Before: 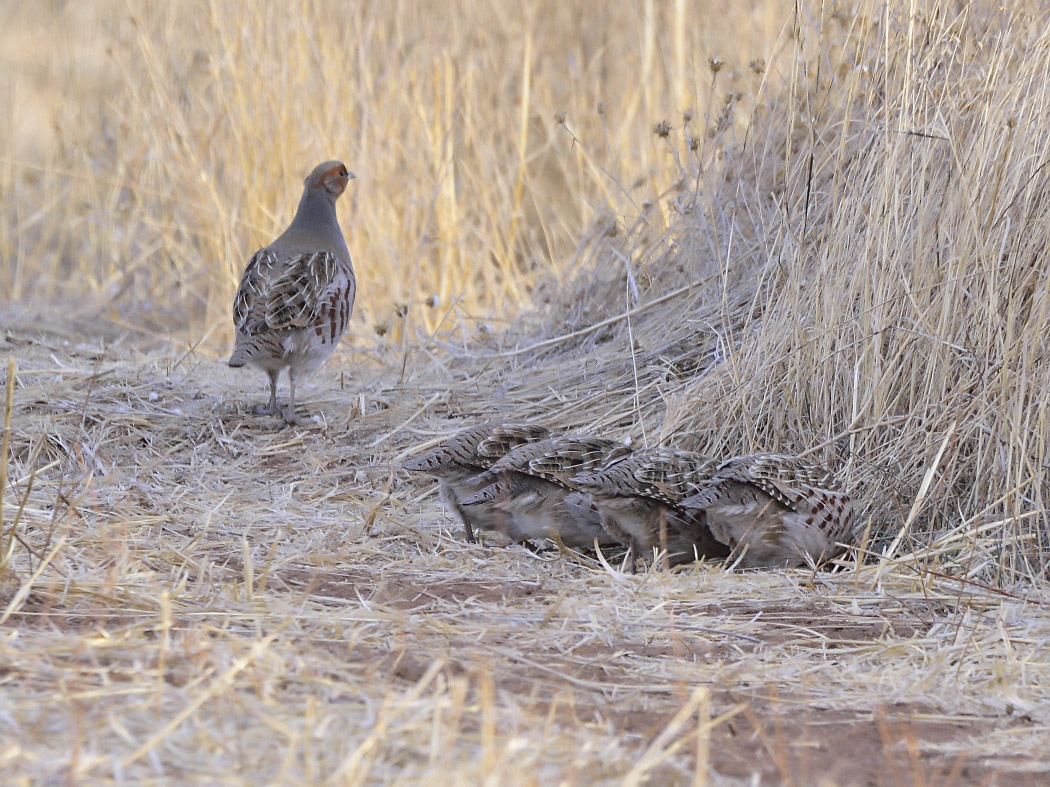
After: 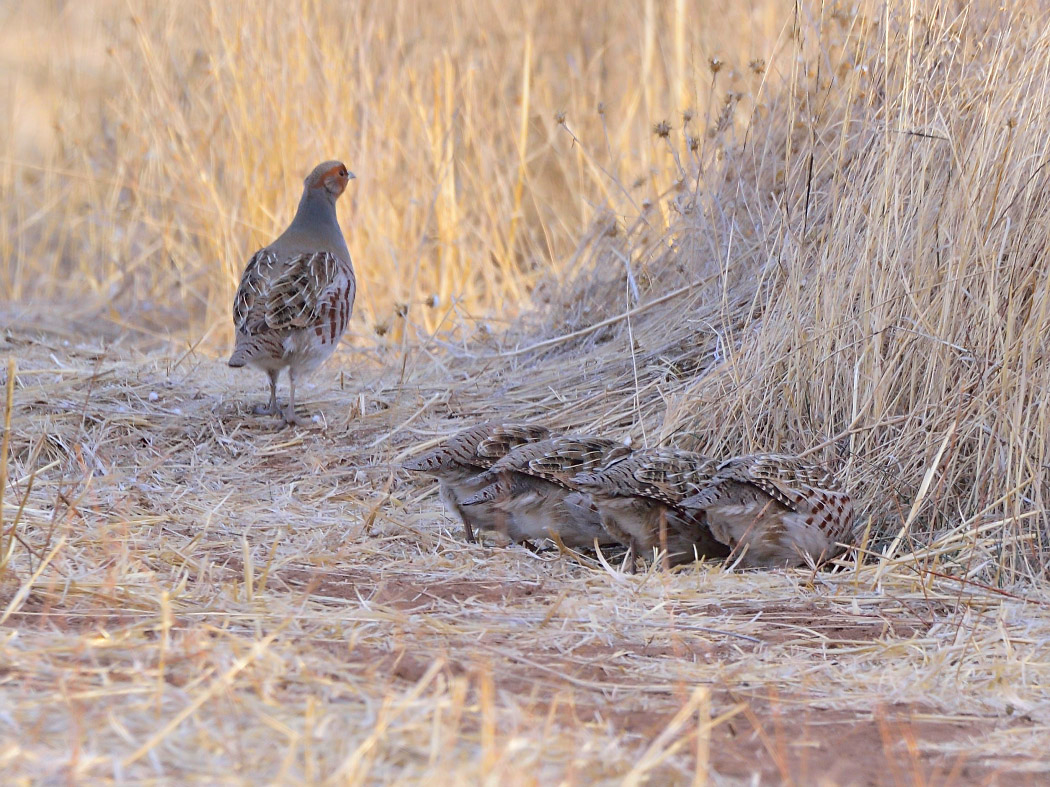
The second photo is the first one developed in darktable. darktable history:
contrast brightness saturation: saturation 0.183
vignetting: fall-off start 99.81%, brightness 0.043, saturation 0, center (0.039, -0.095), width/height ratio 1.307, unbound false
shadows and highlights: shadows 25.49, highlights -23.39
tone equalizer: on, module defaults
